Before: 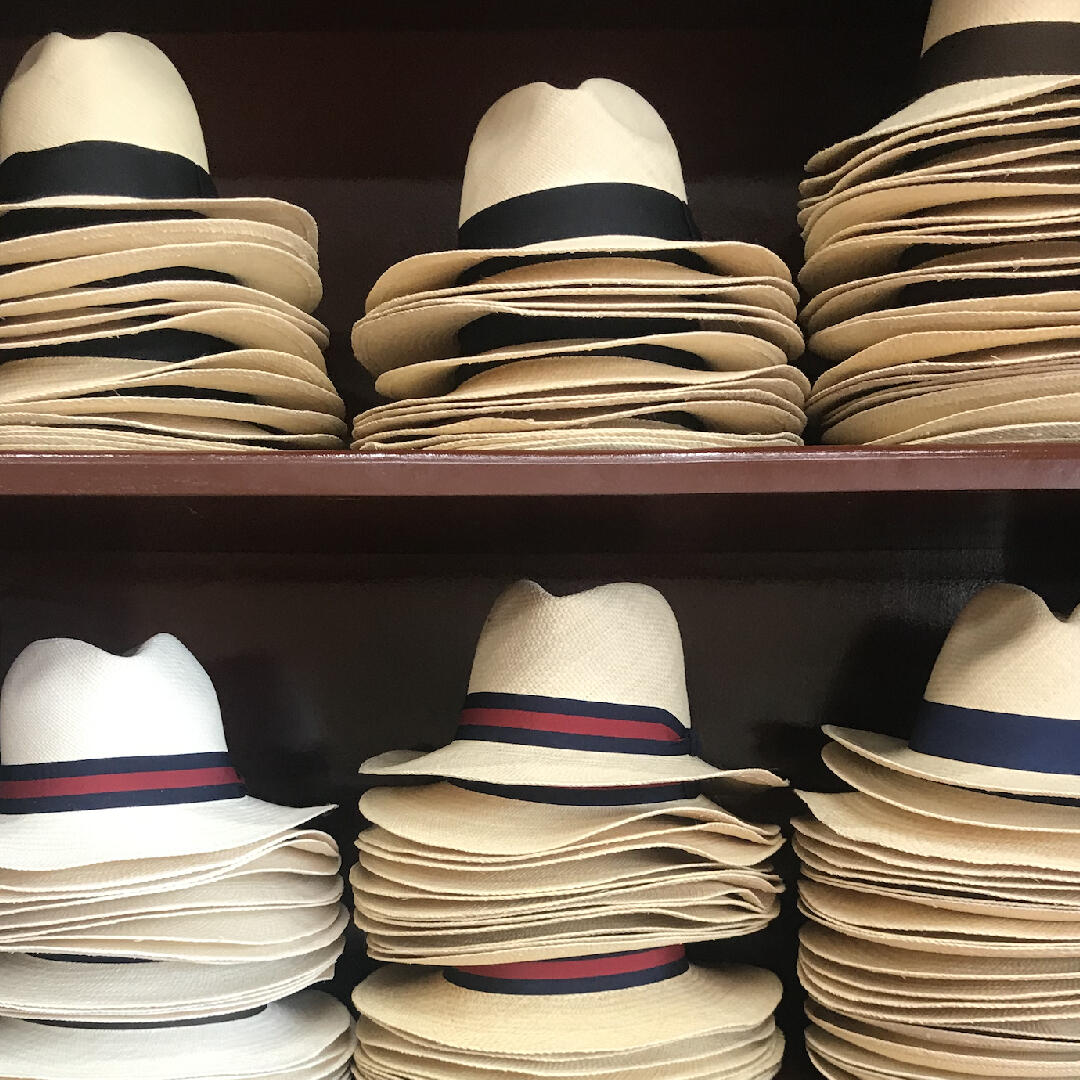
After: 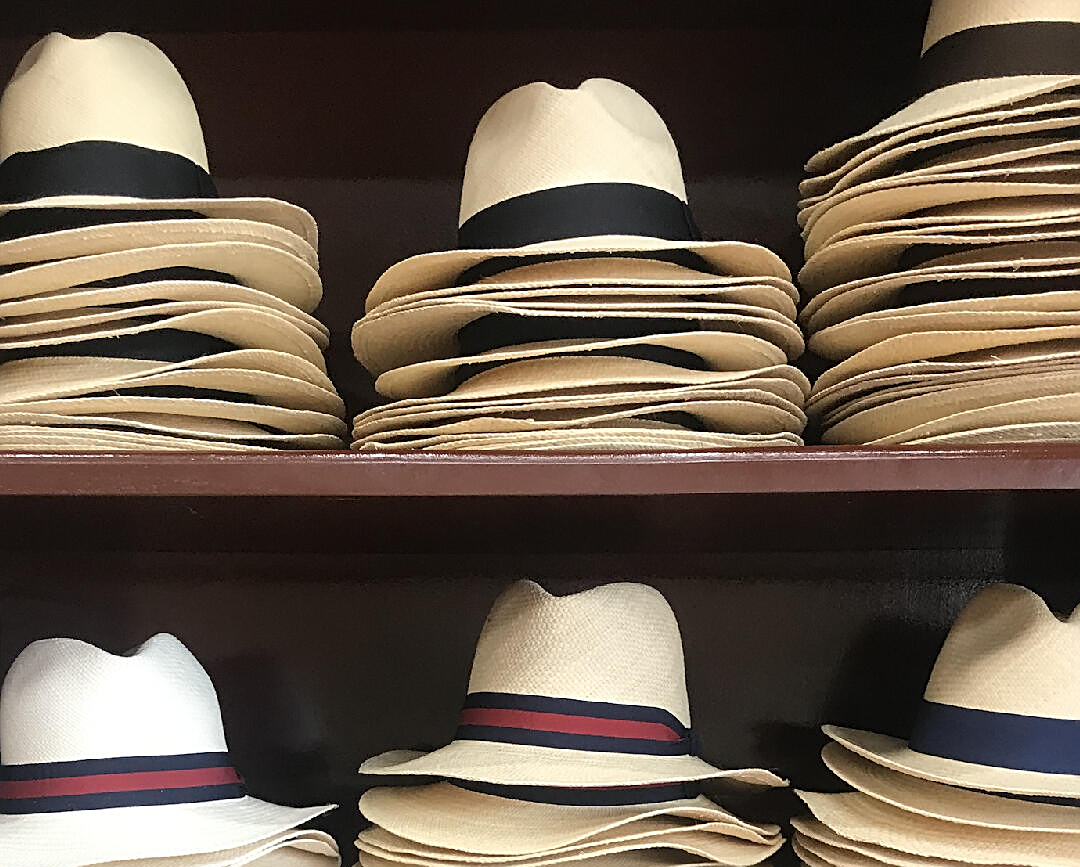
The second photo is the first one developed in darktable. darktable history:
crop: bottom 19.644%
sharpen: on, module defaults
